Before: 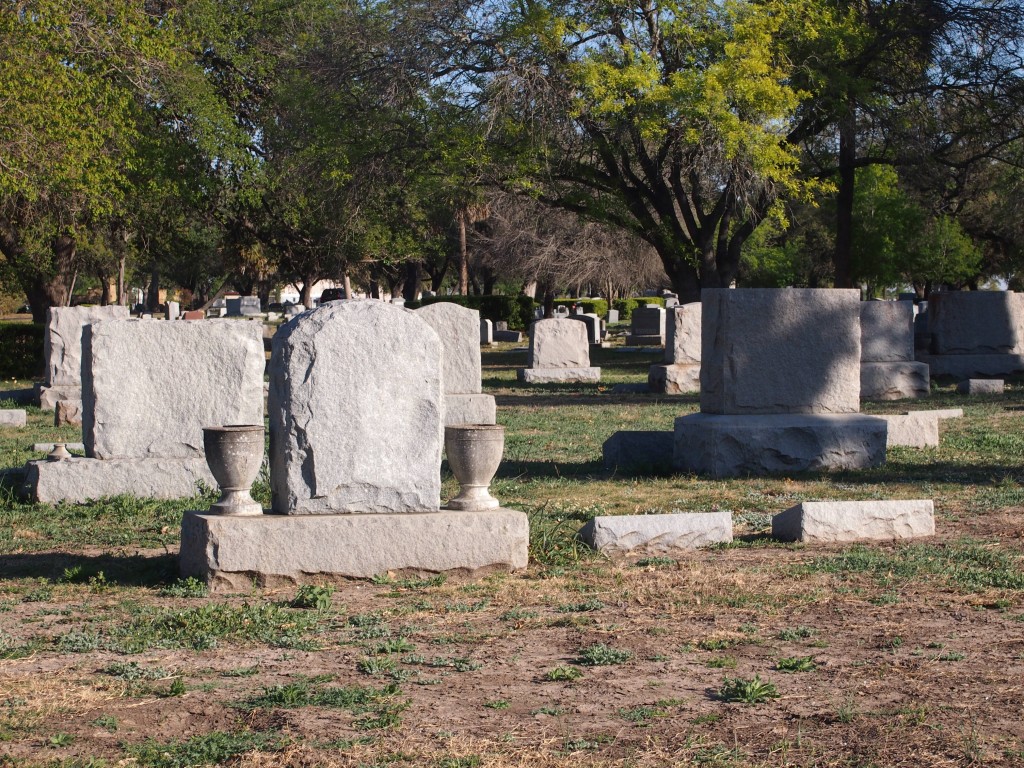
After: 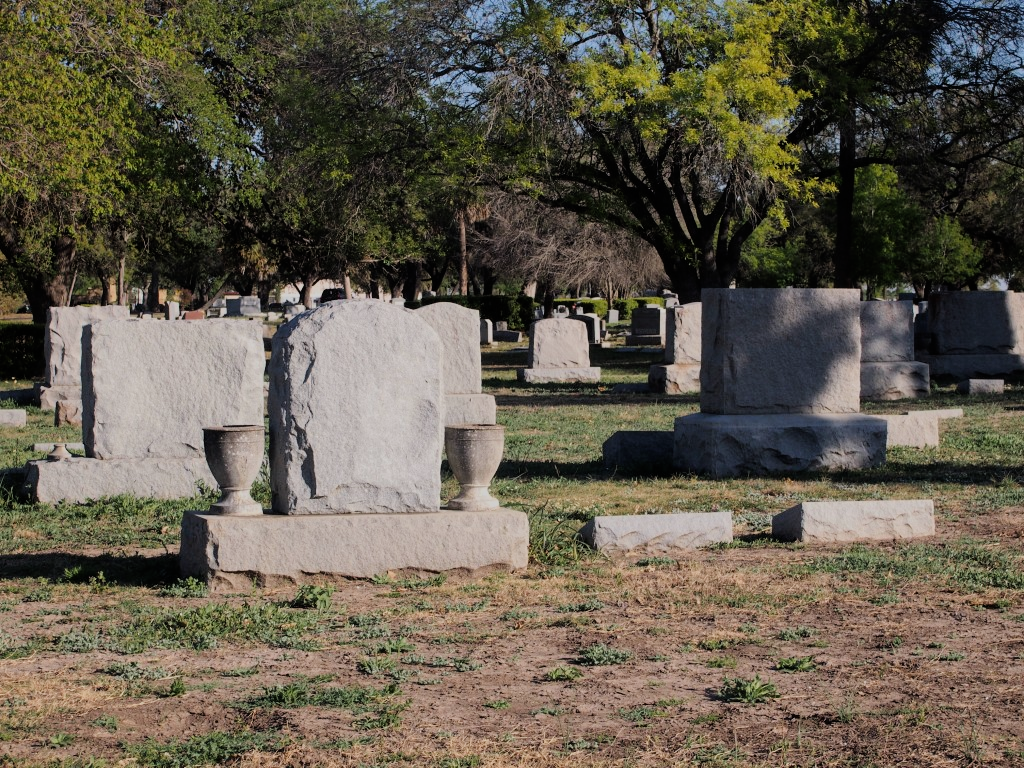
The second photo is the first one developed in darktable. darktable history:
filmic rgb: black relative exposure -7.16 EV, white relative exposure 5.37 EV, hardness 3.02, color science v6 (2022)
